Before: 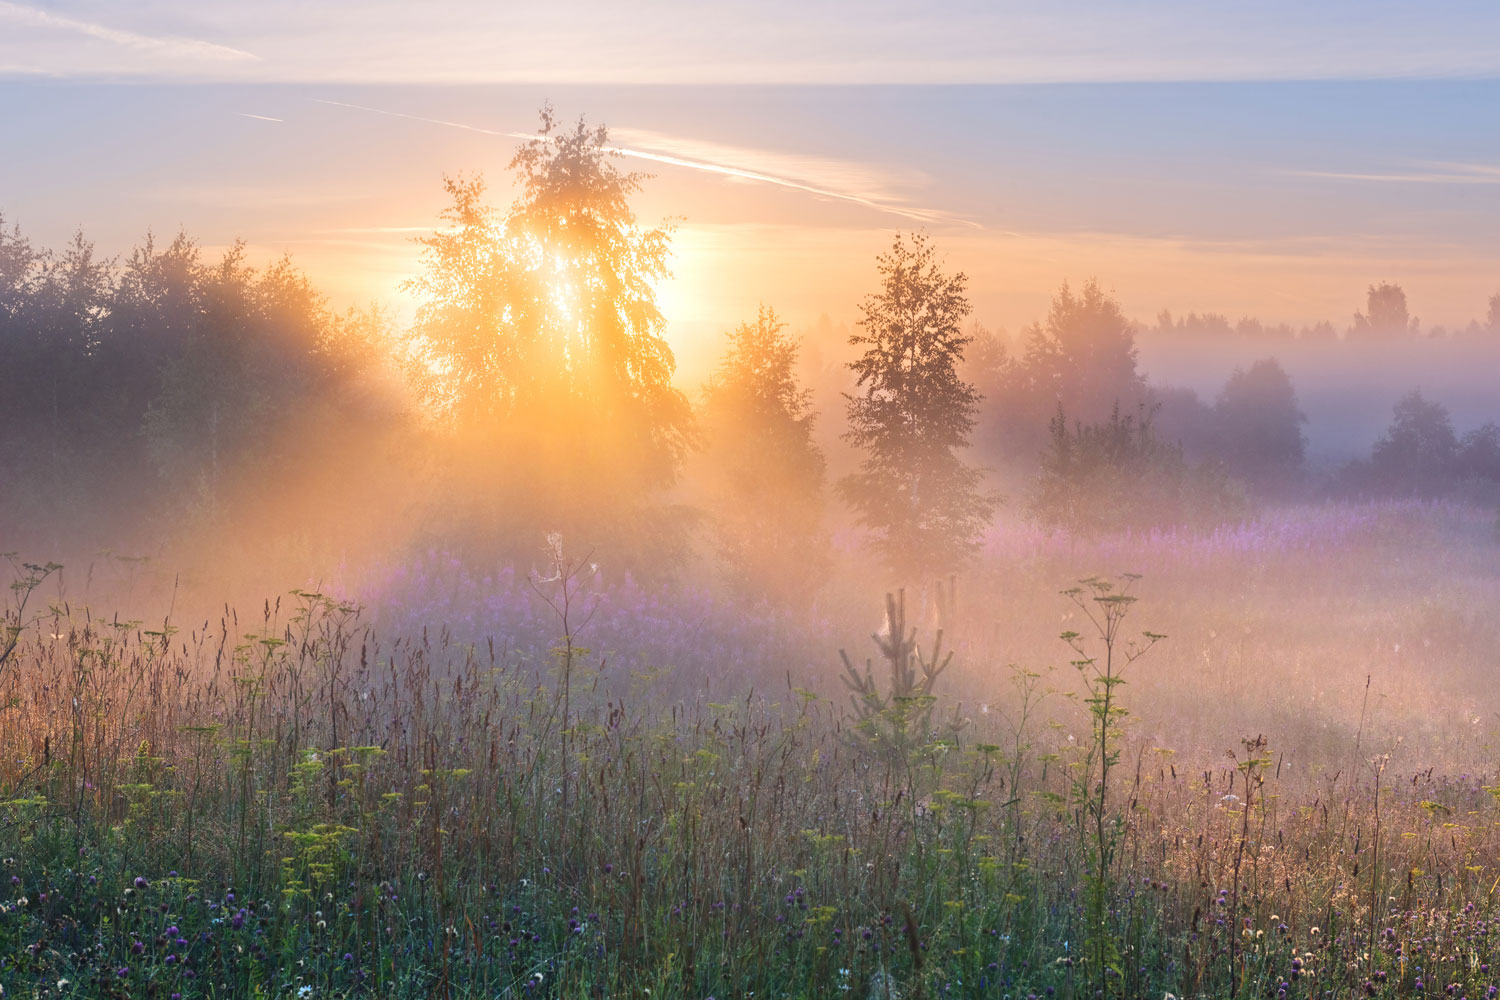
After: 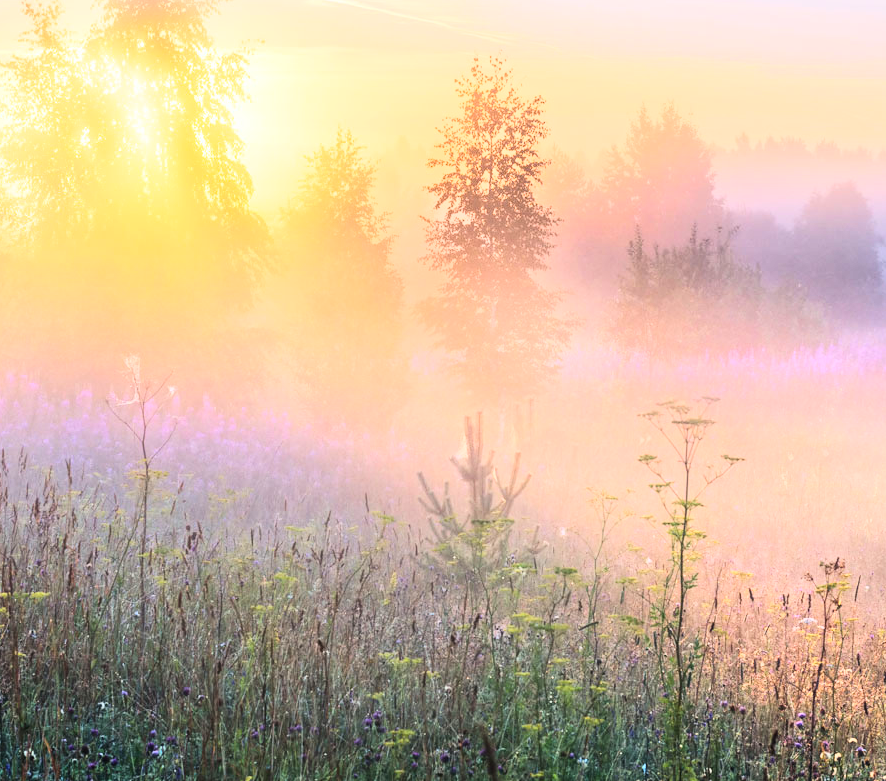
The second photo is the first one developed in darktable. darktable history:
local contrast: mode bilateral grid, contrast 99, coarseness 99, detail 93%, midtone range 0.2
crop and rotate: left 28.179%, top 17.798%, right 12.749%, bottom 4.063%
base curve: curves: ch0 [(0, 0) (0.007, 0.004) (0.027, 0.03) (0.046, 0.07) (0.207, 0.54) (0.442, 0.872) (0.673, 0.972) (1, 1)], exposure shift 0.01
exposure: black level correction 0.002, exposure -0.096 EV, compensate exposure bias true, compensate highlight preservation false
